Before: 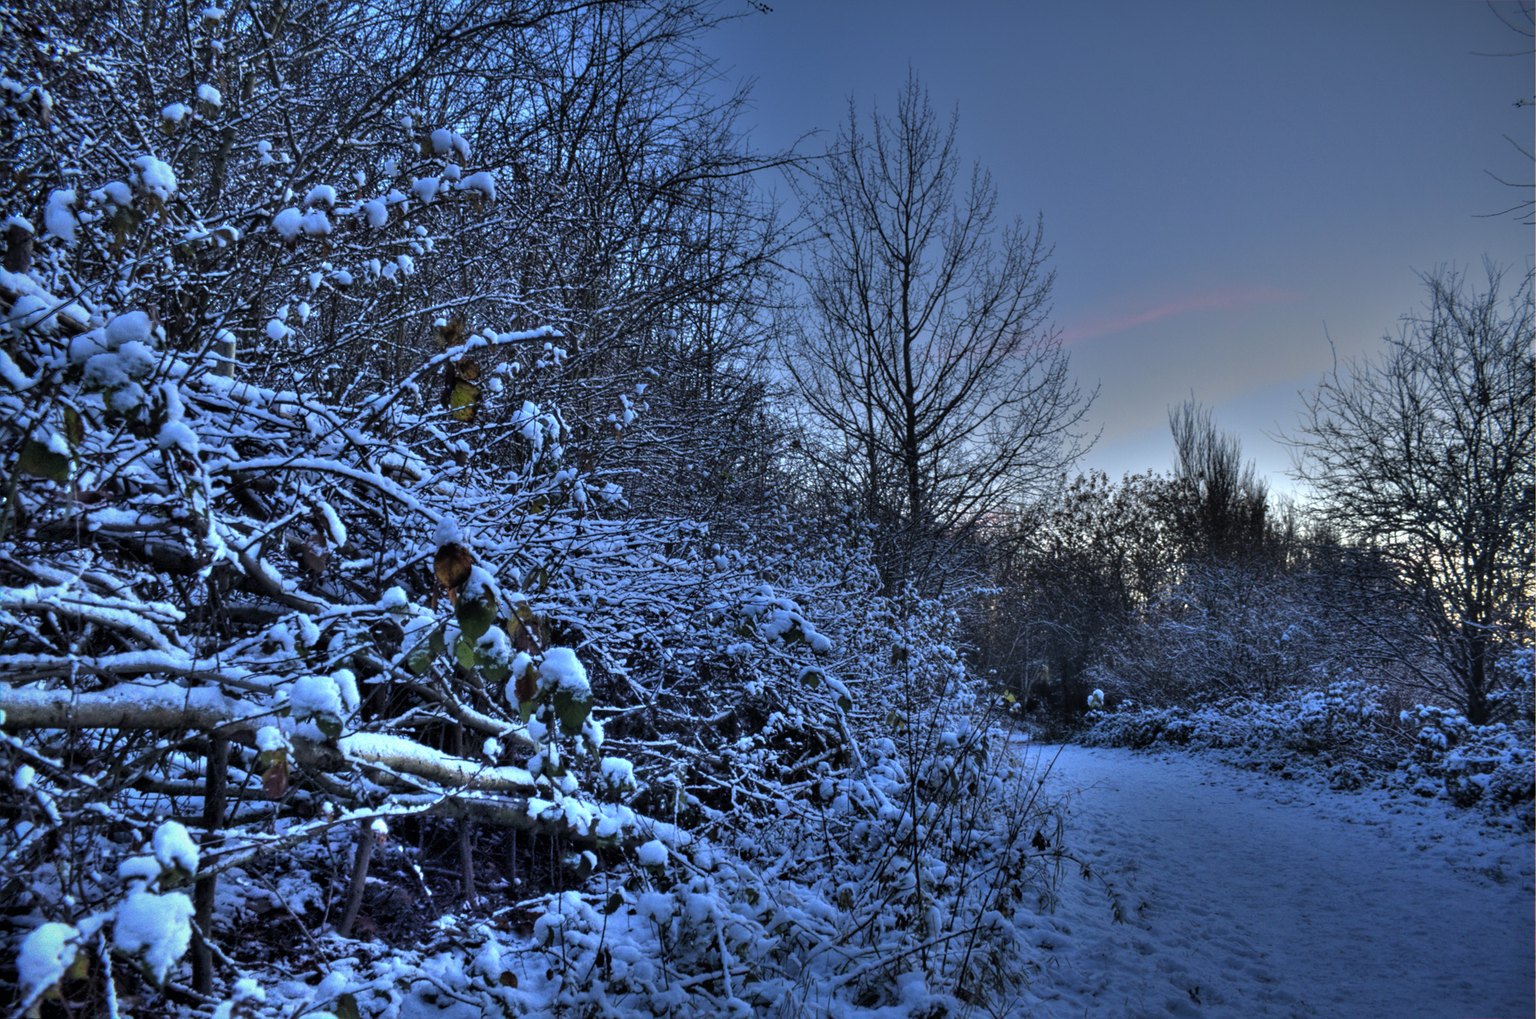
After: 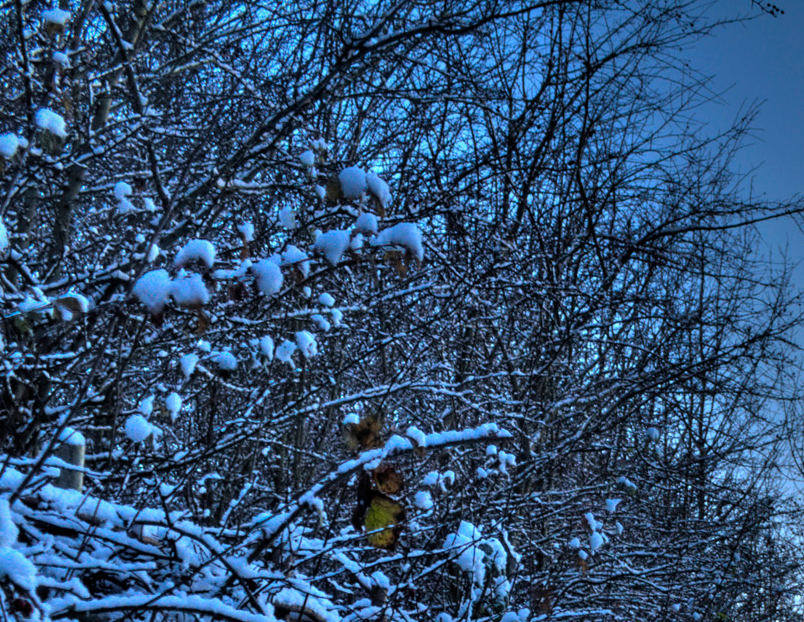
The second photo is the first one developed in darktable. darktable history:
crop and rotate: left 11.108%, top 0.109%, right 48.676%, bottom 52.959%
